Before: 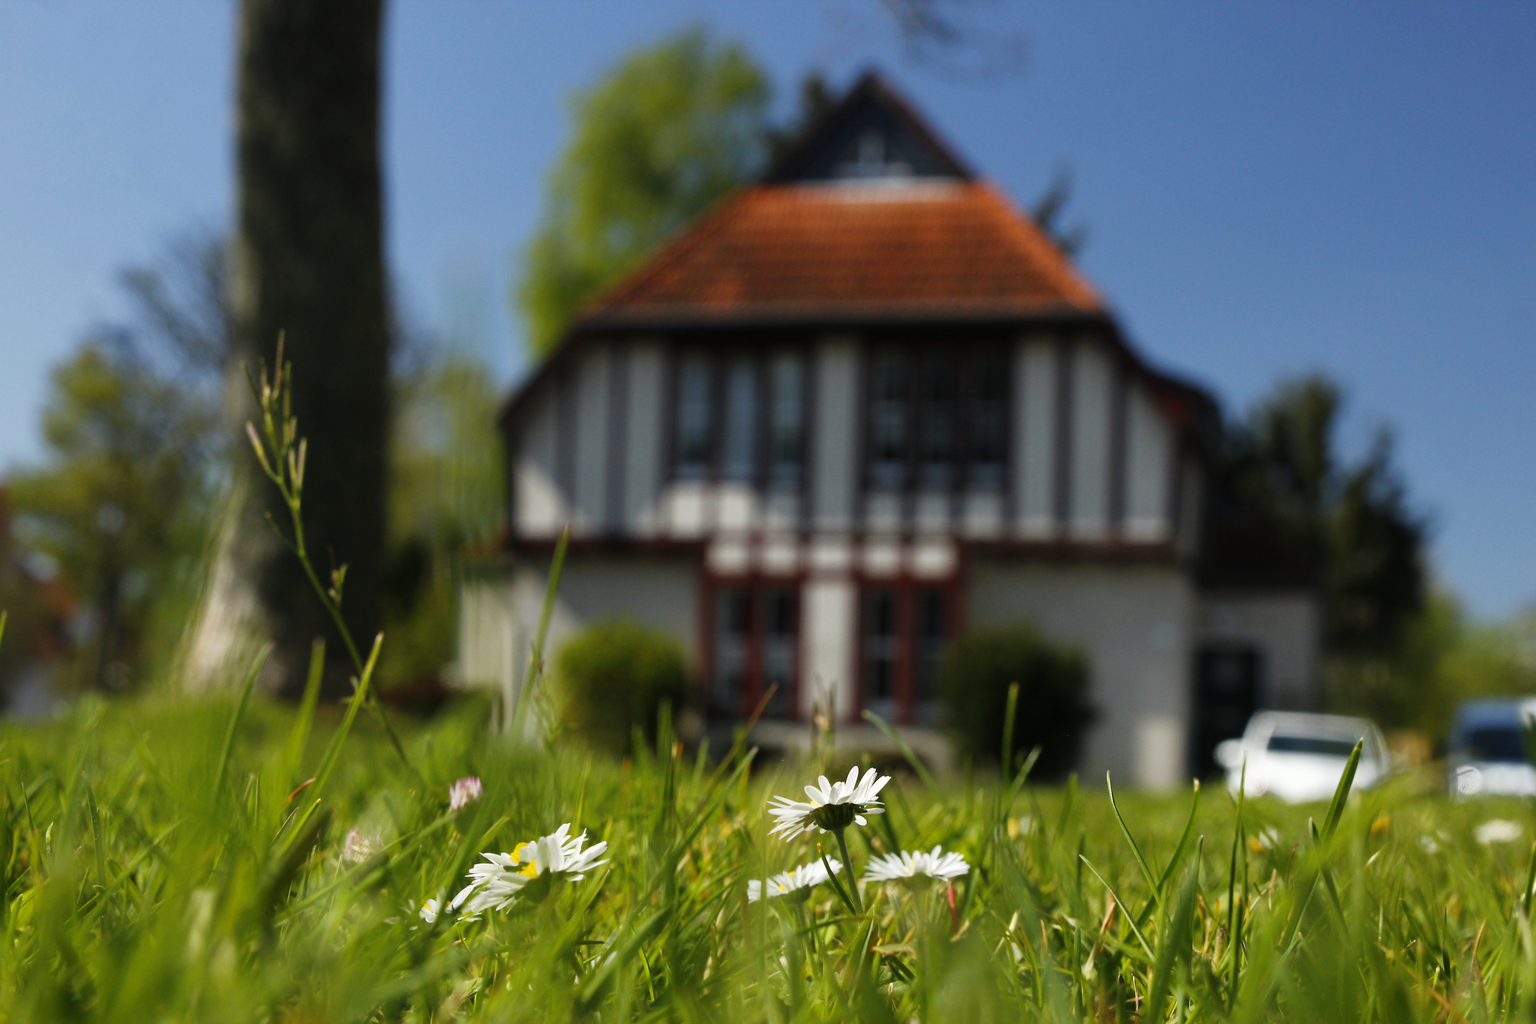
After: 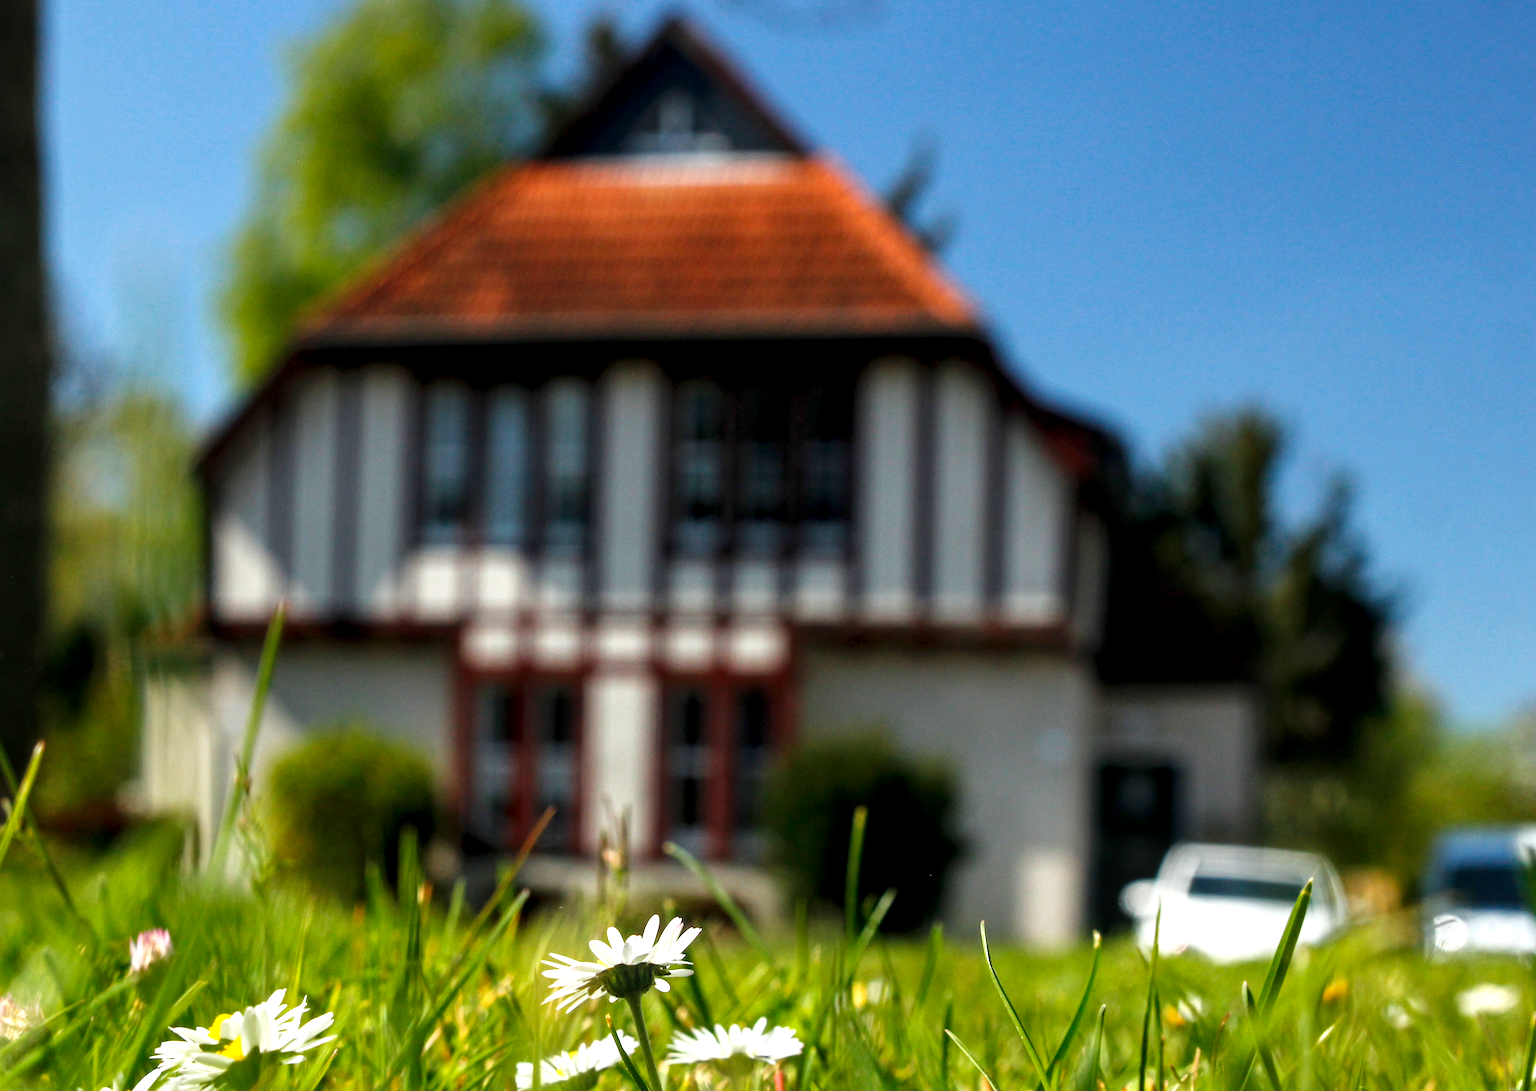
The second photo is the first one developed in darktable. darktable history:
exposure: exposure 0.61 EV, compensate highlight preservation false
crop: left 22.77%, top 5.854%, bottom 11.83%
local contrast: detail 130%
